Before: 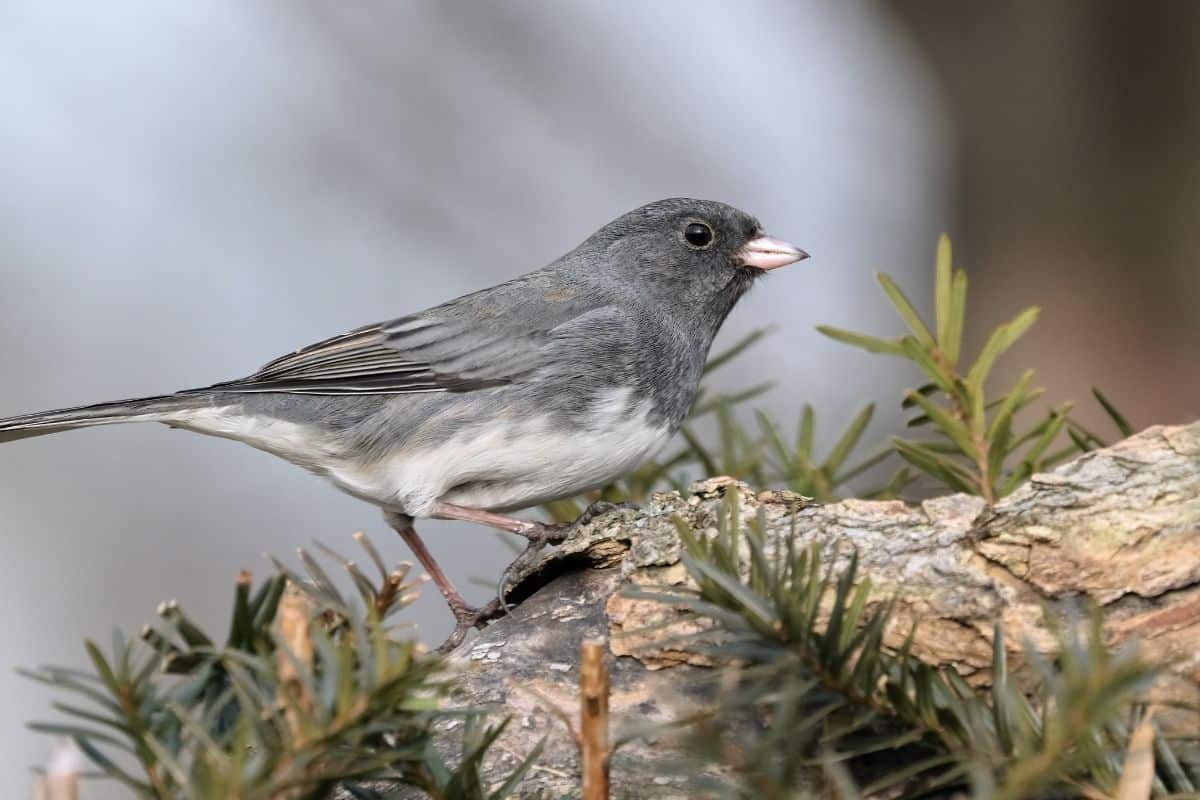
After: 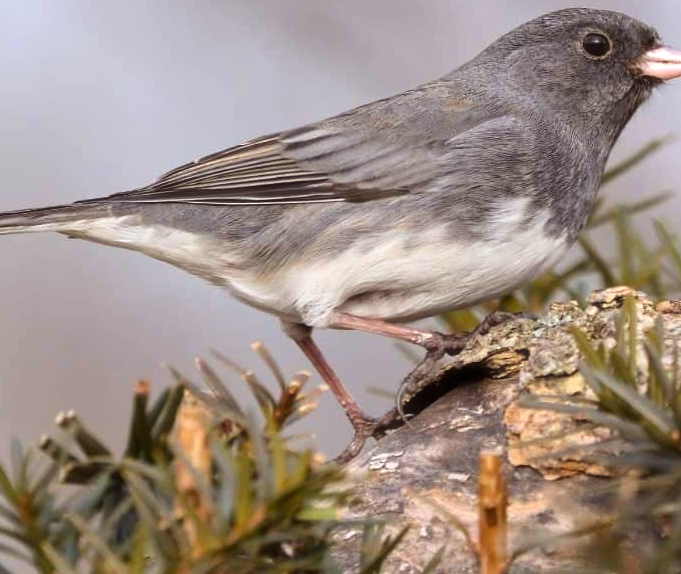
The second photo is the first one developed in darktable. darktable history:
crop: left 8.564%, top 23.759%, right 34.498%, bottom 4.485%
haze removal: strength -0.055, compatibility mode true, adaptive false
color balance rgb: power › chroma 1.529%, power › hue 26.18°, linear chroma grading › global chroma 18.548%, perceptual saturation grading › global saturation 0.034%, global vibrance 26.729%, contrast 6.312%
